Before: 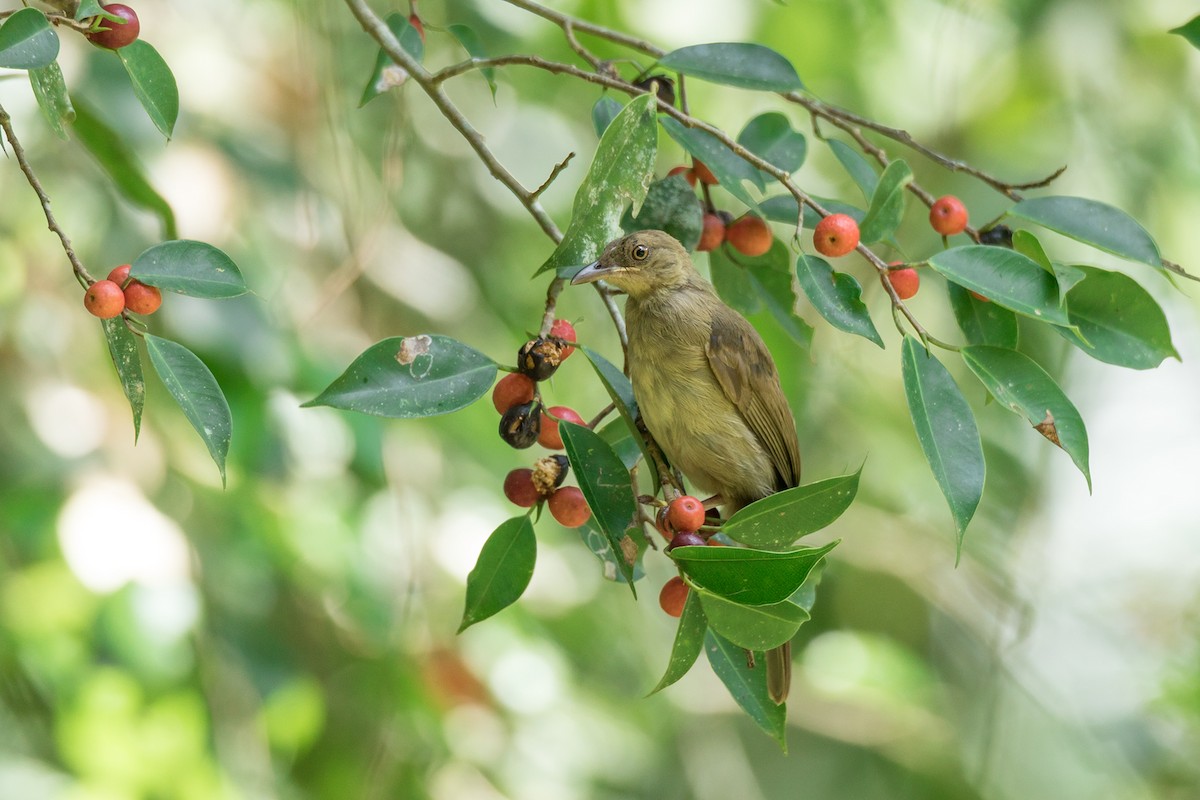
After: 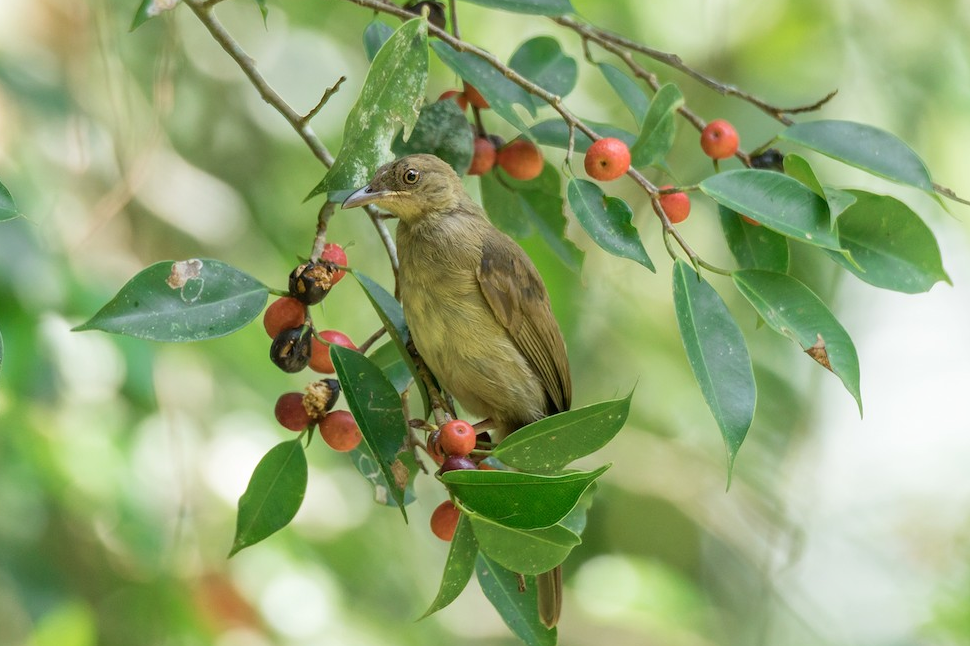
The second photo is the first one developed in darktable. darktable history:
crop: left 19.159%, top 9.58%, bottom 9.58%
shadows and highlights: shadows -70, highlights 35, soften with gaussian
